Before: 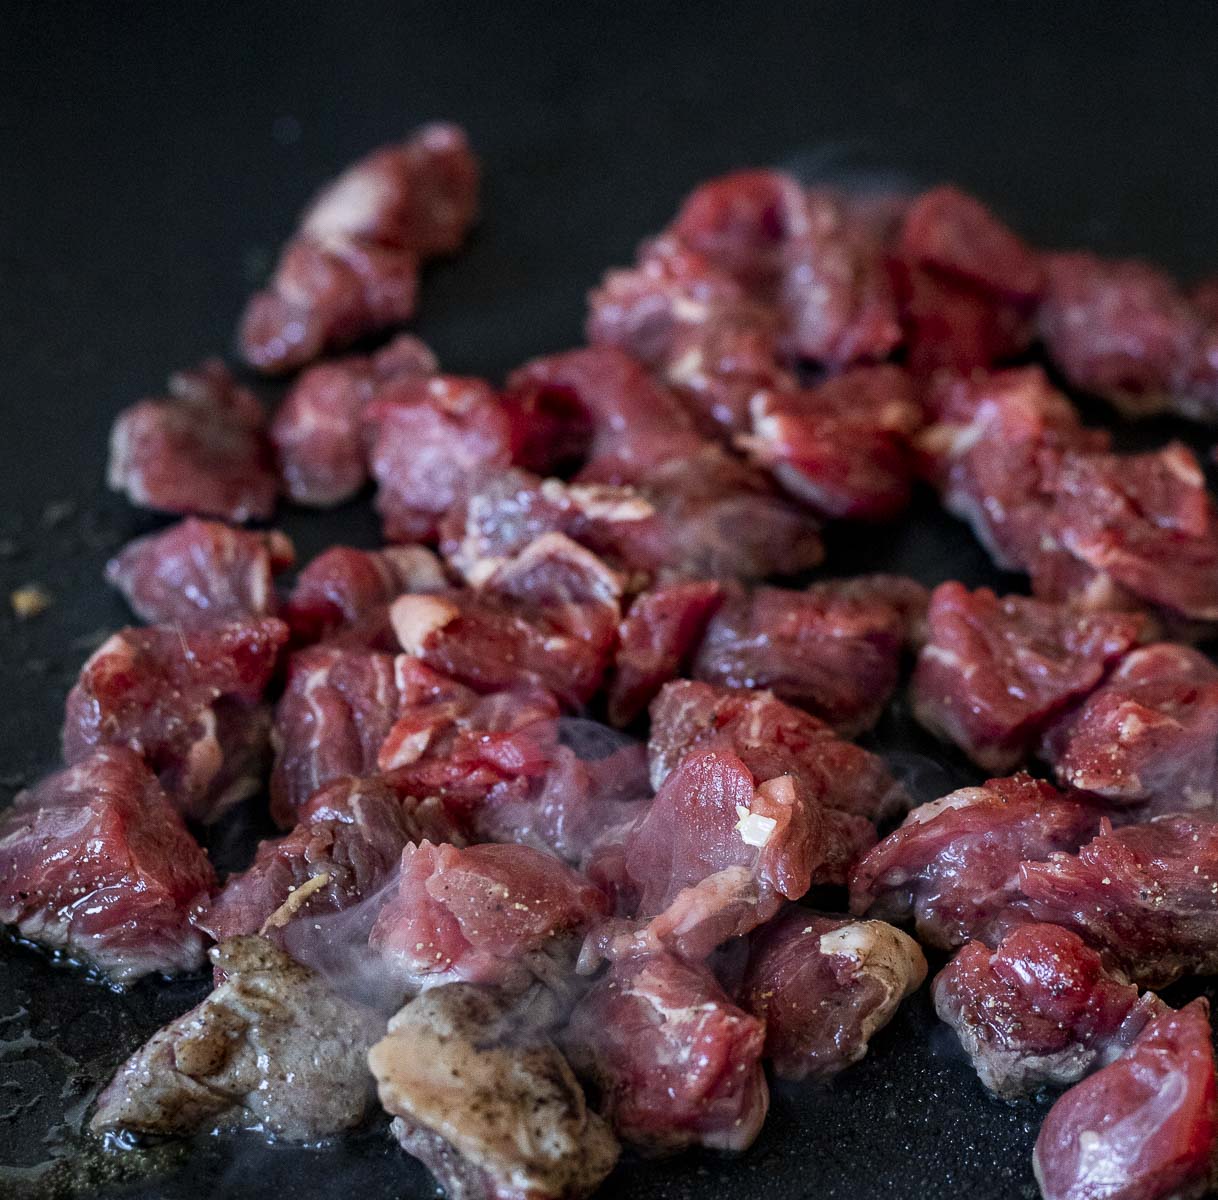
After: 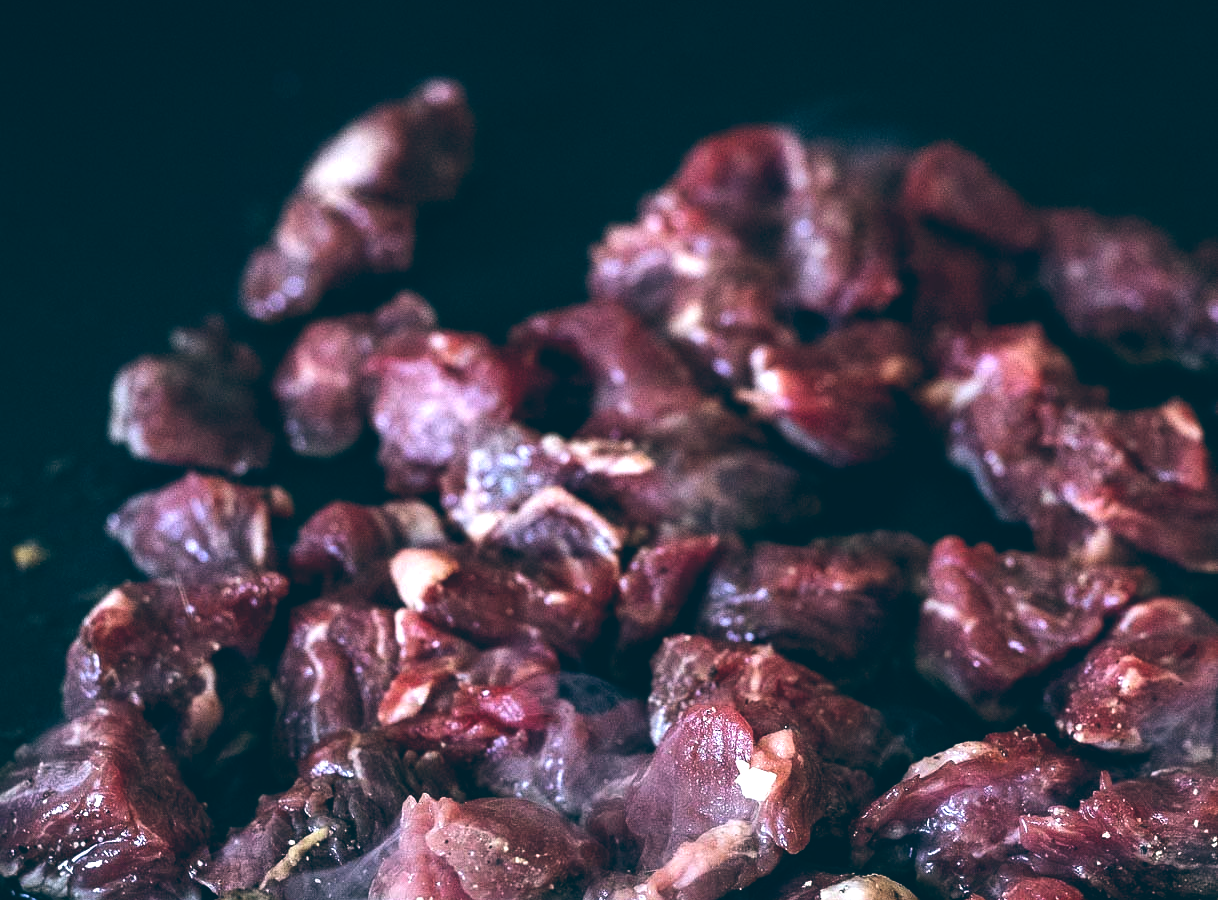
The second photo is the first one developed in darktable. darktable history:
color balance: lift [1.016, 0.983, 1, 1.017], gamma [0.958, 1, 1, 1], gain [0.981, 1.007, 0.993, 1.002], input saturation 118.26%, contrast 13.43%, contrast fulcrum 21.62%, output saturation 82.76%
crop: top 3.857%, bottom 21.132%
tone equalizer: -8 EV -0.75 EV, -7 EV -0.7 EV, -6 EV -0.6 EV, -5 EV -0.4 EV, -3 EV 0.4 EV, -2 EV 0.6 EV, -1 EV 0.7 EV, +0 EV 0.75 EV, edges refinement/feathering 500, mask exposure compensation -1.57 EV, preserve details no
